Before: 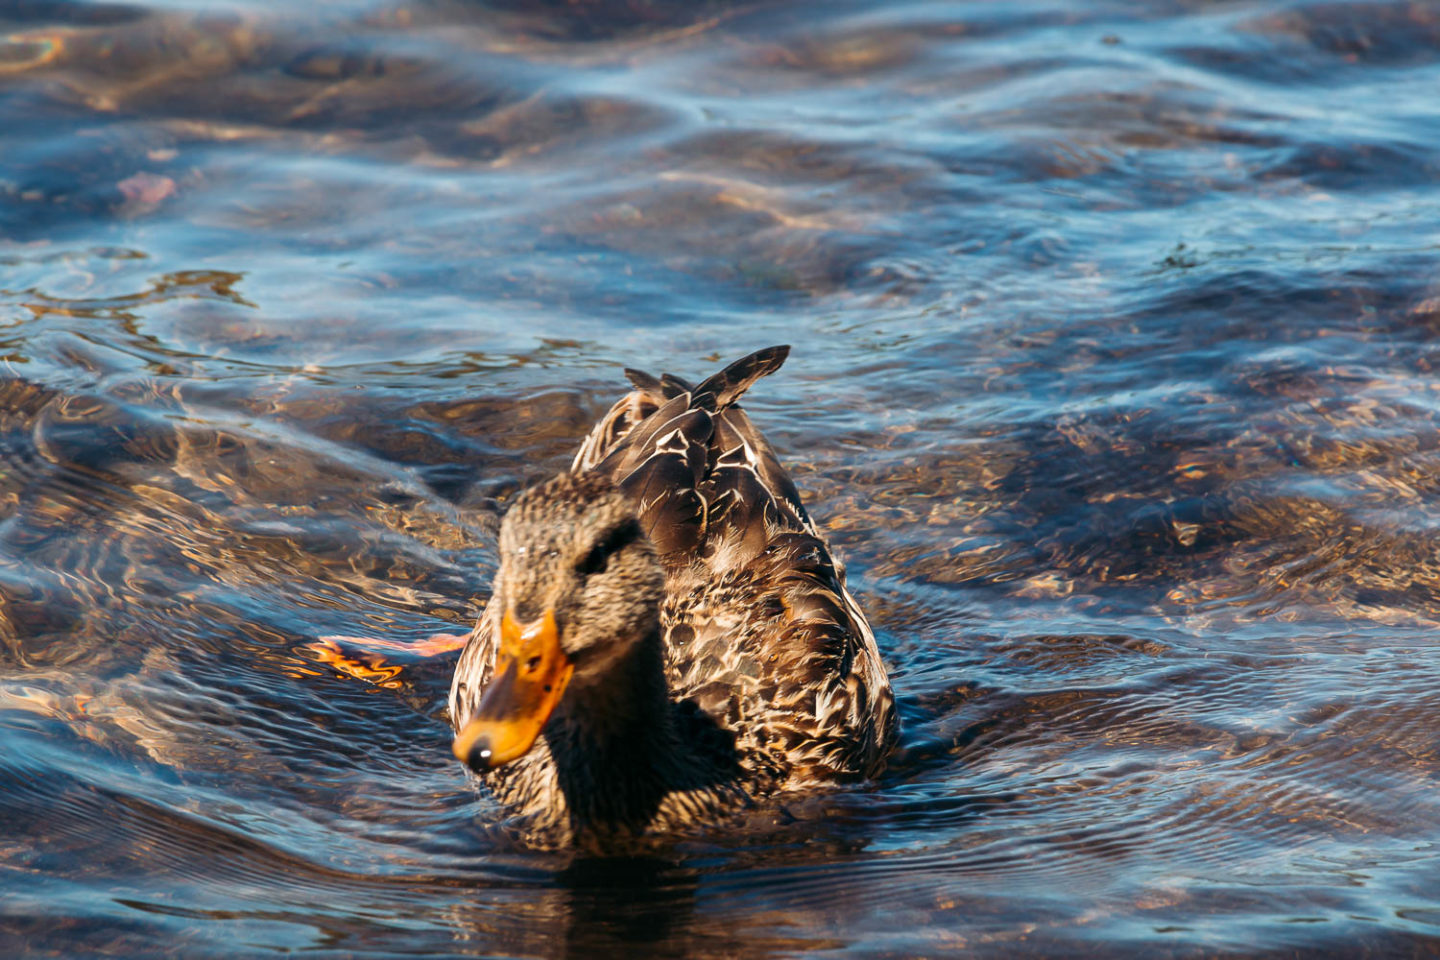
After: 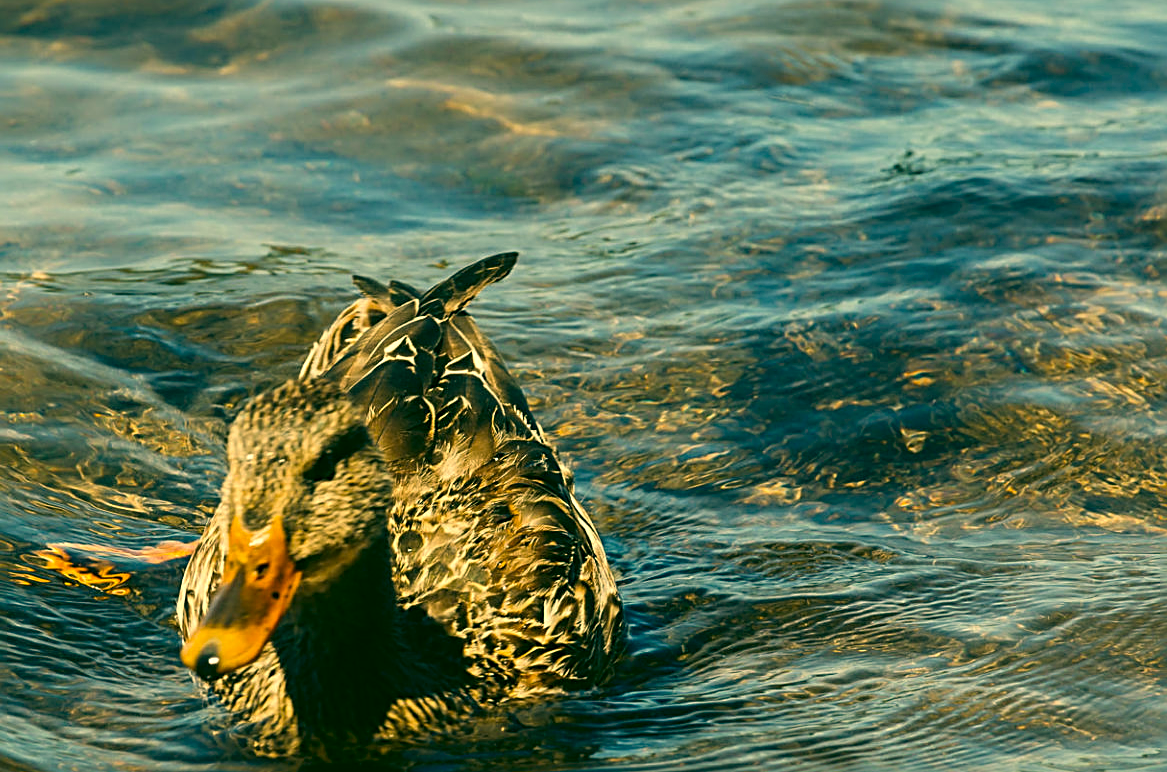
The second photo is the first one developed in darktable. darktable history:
crop: left 18.922%, top 9.788%, bottom 9.763%
sharpen: radius 2.623, amount 0.681
color correction: highlights a* 5.71, highlights b* 33.08, shadows a* -26.37, shadows b* 3.69
